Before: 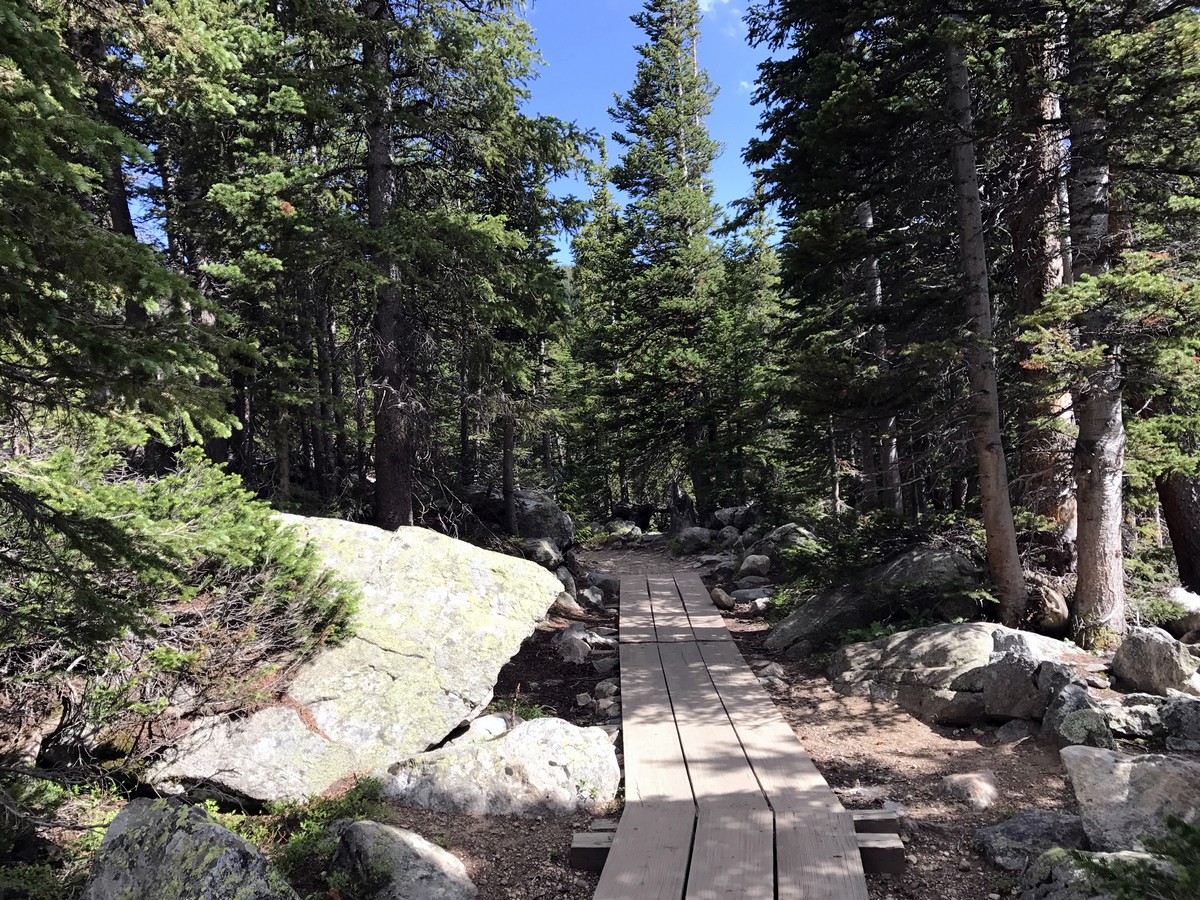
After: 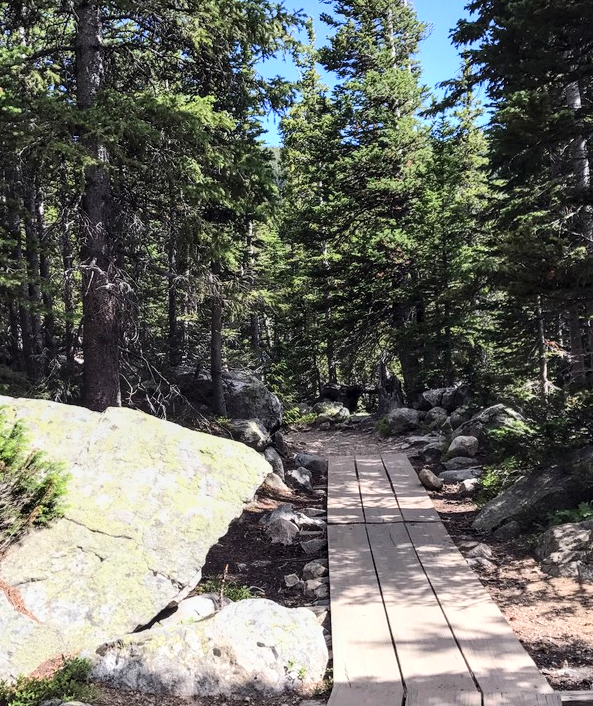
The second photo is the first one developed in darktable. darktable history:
crop and rotate: angle 0.02°, left 24.353%, top 13.219%, right 26.156%, bottom 8.224%
local contrast: on, module defaults
contrast brightness saturation: contrast 0.2, brightness 0.16, saturation 0.22
